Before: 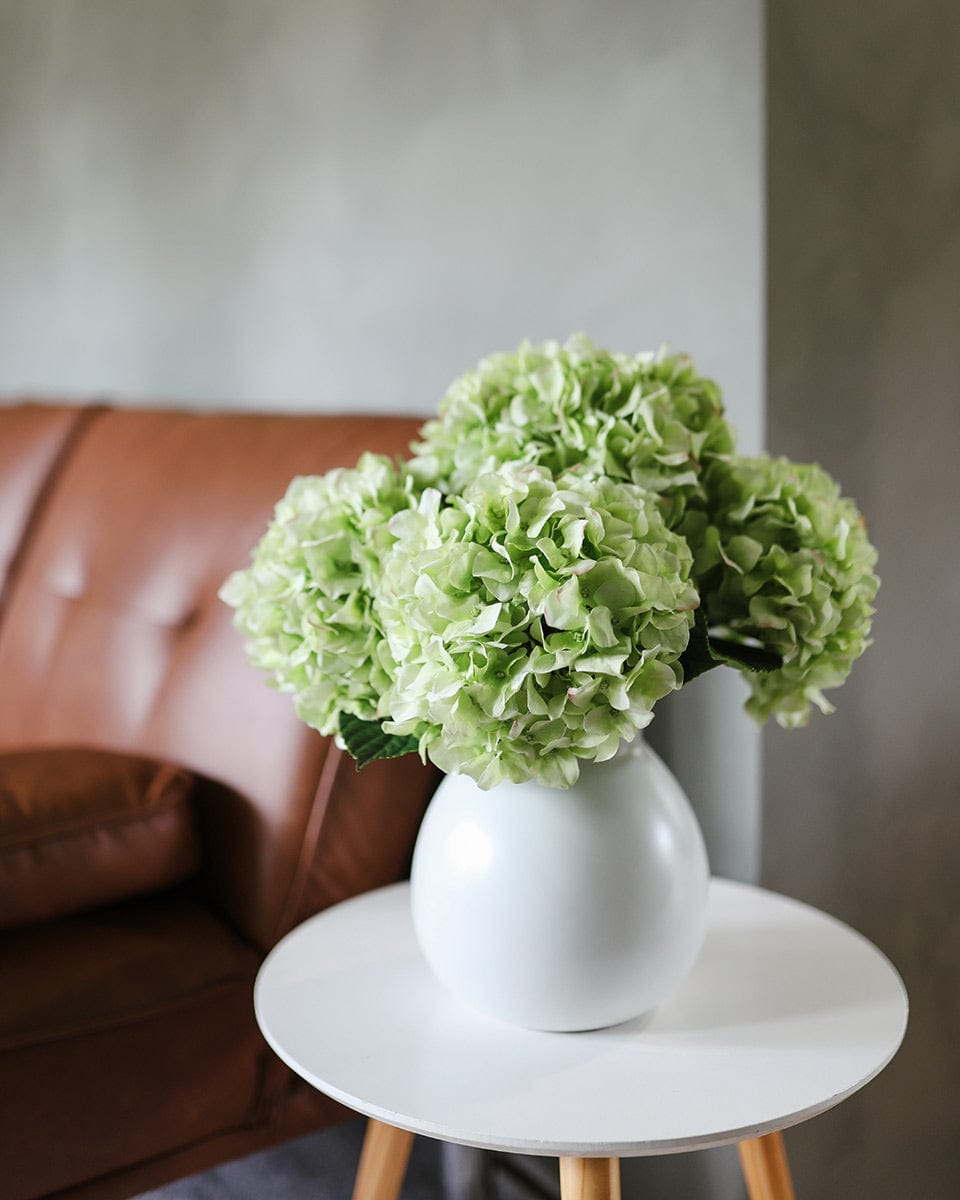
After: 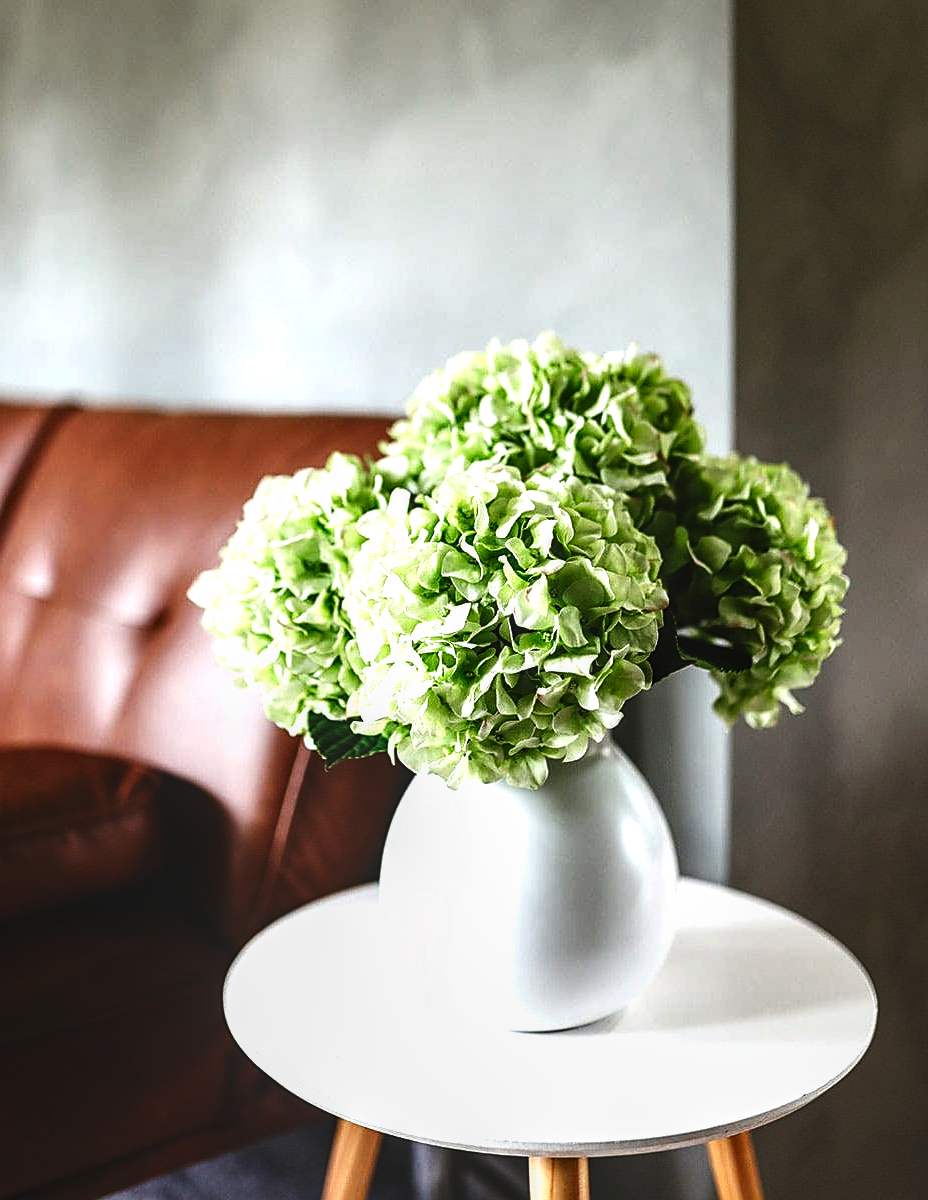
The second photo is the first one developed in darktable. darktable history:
crop and rotate: left 3.318%
filmic rgb: black relative exposure -8.2 EV, white relative exposure 2.22 EV, threshold 2.95 EV, hardness 7.18, latitude 85.84%, contrast 1.691, highlights saturation mix -4.21%, shadows ↔ highlights balance -2.75%, preserve chrominance no, color science v4 (2020), iterations of high-quality reconstruction 0, enable highlight reconstruction true
local contrast: detail 130%
exposure: black level correction -0.063, exposure -0.049 EV, compensate highlight preservation false
sharpen: on, module defaults
contrast brightness saturation: contrast 0.127, brightness -0.242, saturation 0.142
